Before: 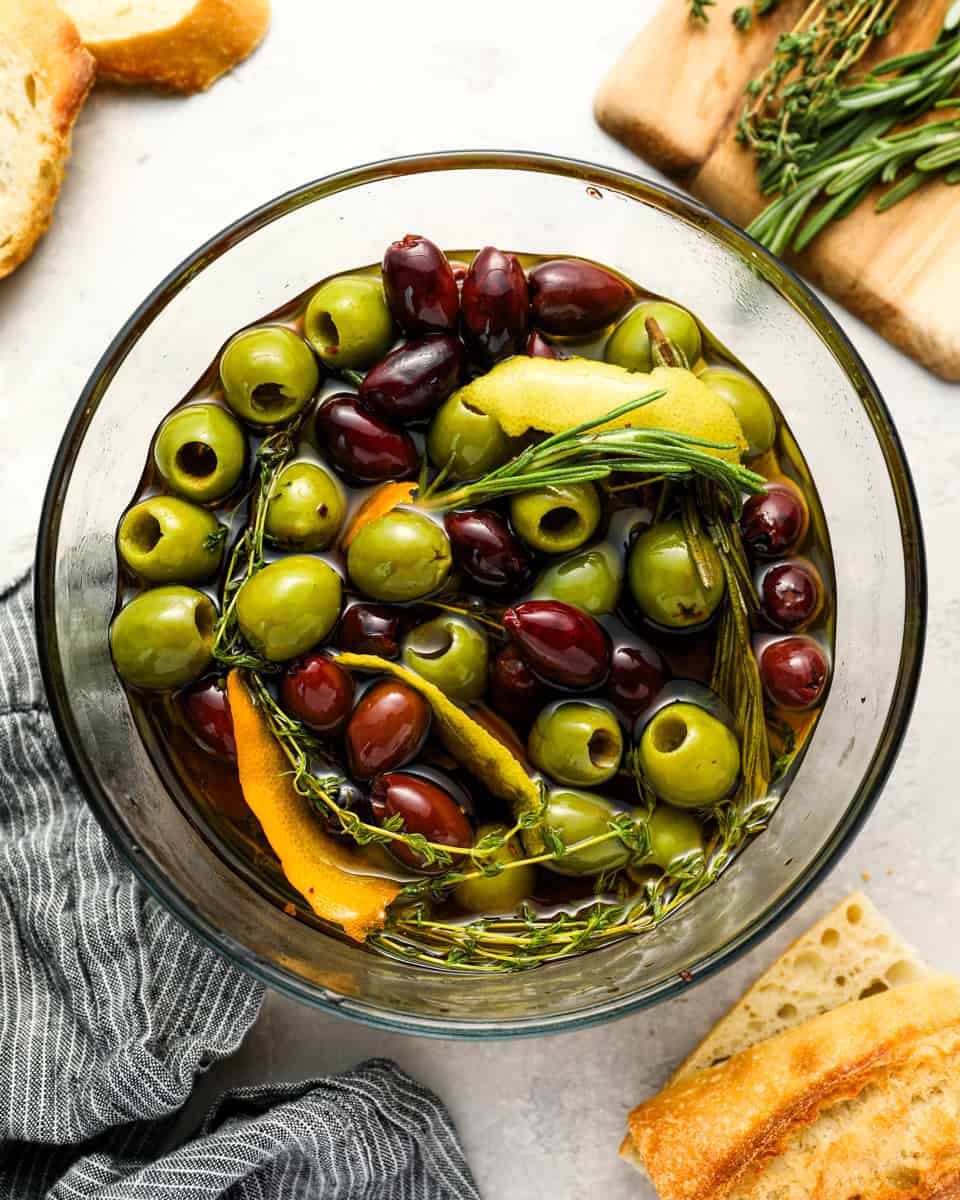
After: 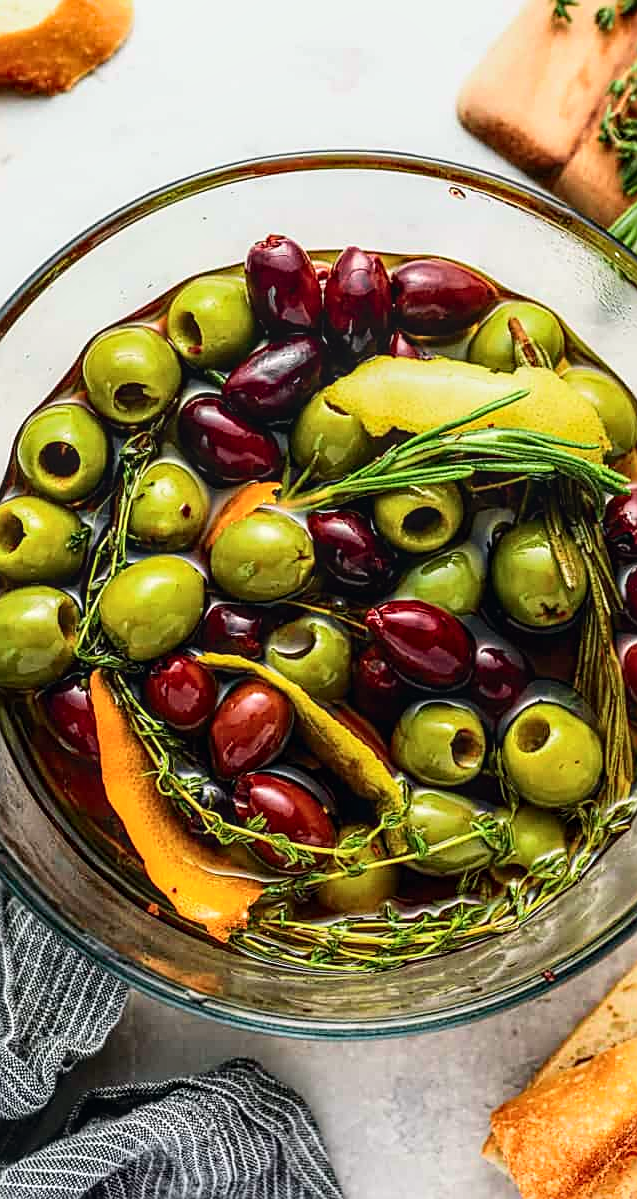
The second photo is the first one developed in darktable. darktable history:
crop and rotate: left 14.31%, right 19.251%
local contrast: detail 130%
sharpen: amount 0.596
tone curve: curves: ch0 [(0, 0.025) (0.15, 0.143) (0.452, 0.486) (0.751, 0.788) (1, 0.961)]; ch1 [(0, 0) (0.43, 0.408) (0.476, 0.469) (0.497, 0.494) (0.546, 0.571) (0.566, 0.607) (0.62, 0.657) (1, 1)]; ch2 [(0, 0) (0.386, 0.397) (0.505, 0.498) (0.547, 0.546) (0.579, 0.58) (1, 1)], color space Lab, independent channels, preserve colors none
